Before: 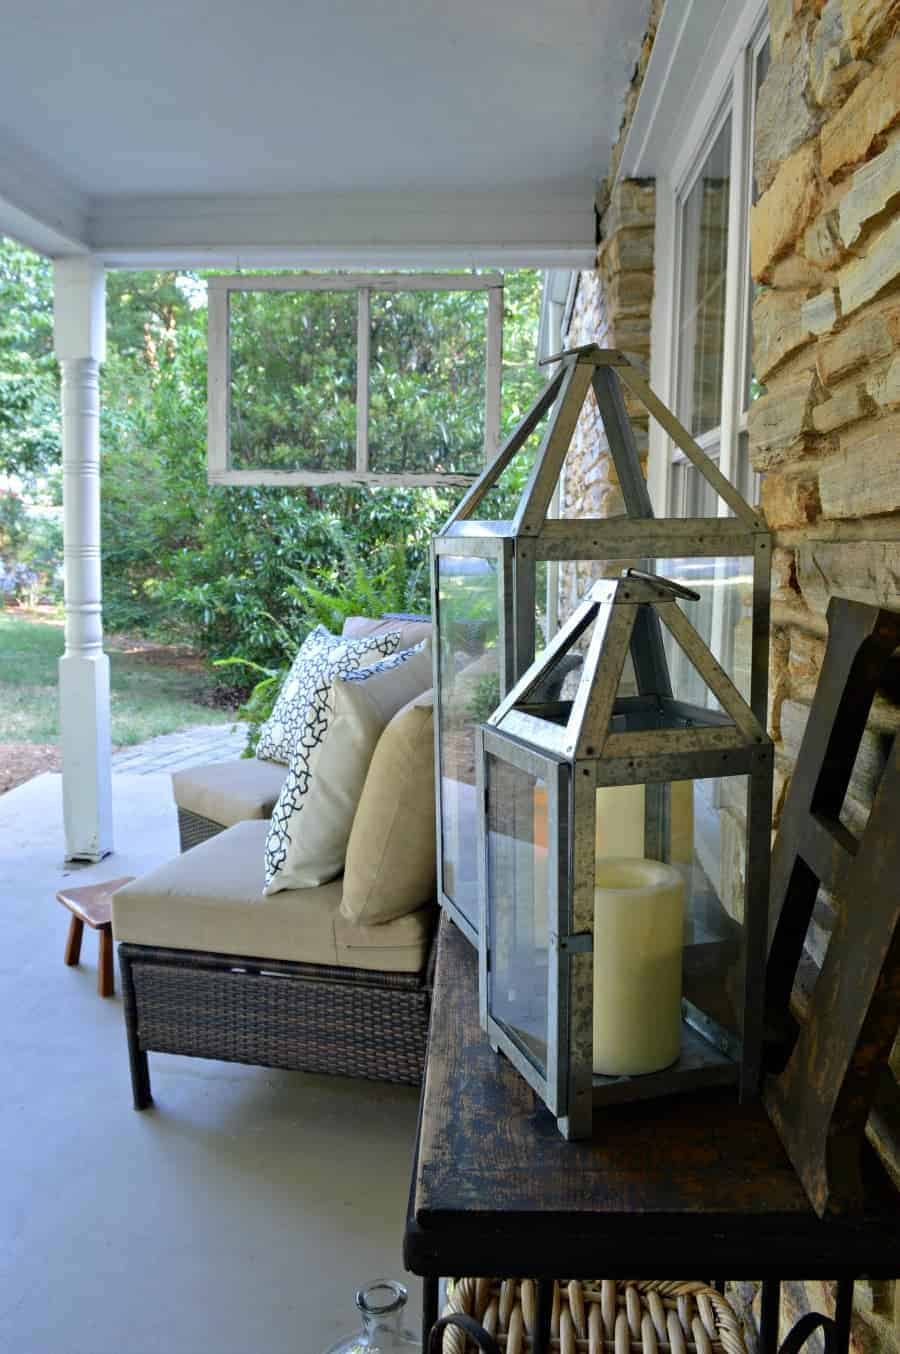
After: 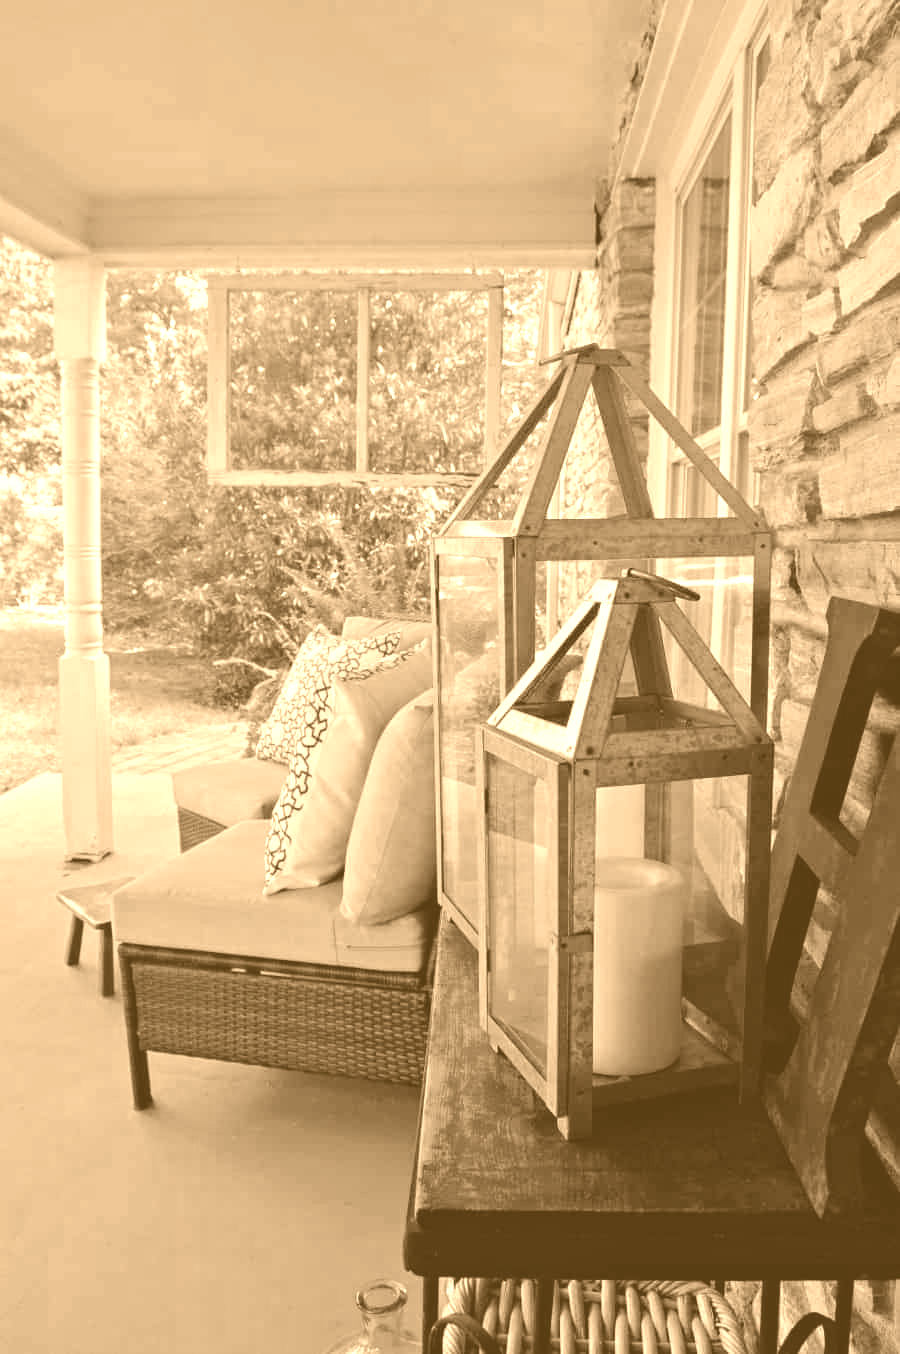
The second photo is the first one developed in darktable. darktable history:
color zones: curves: ch0 [(0, 0.5) (0.125, 0.4) (0.25, 0.5) (0.375, 0.4) (0.5, 0.4) (0.625, 0.35) (0.75, 0.35) (0.875, 0.5)]; ch1 [(0, 0.35) (0.125, 0.45) (0.25, 0.35) (0.375, 0.35) (0.5, 0.35) (0.625, 0.35) (0.75, 0.45) (0.875, 0.35)]; ch2 [(0, 0.6) (0.125, 0.5) (0.25, 0.5) (0.375, 0.6) (0.5, 0.6) (0.625, 0.5) (0.75, 0.5) (0.875, 0.5)]
colorize: hue 28.8°, source mix 100%
white balance: red 0.931, blue 1.11
